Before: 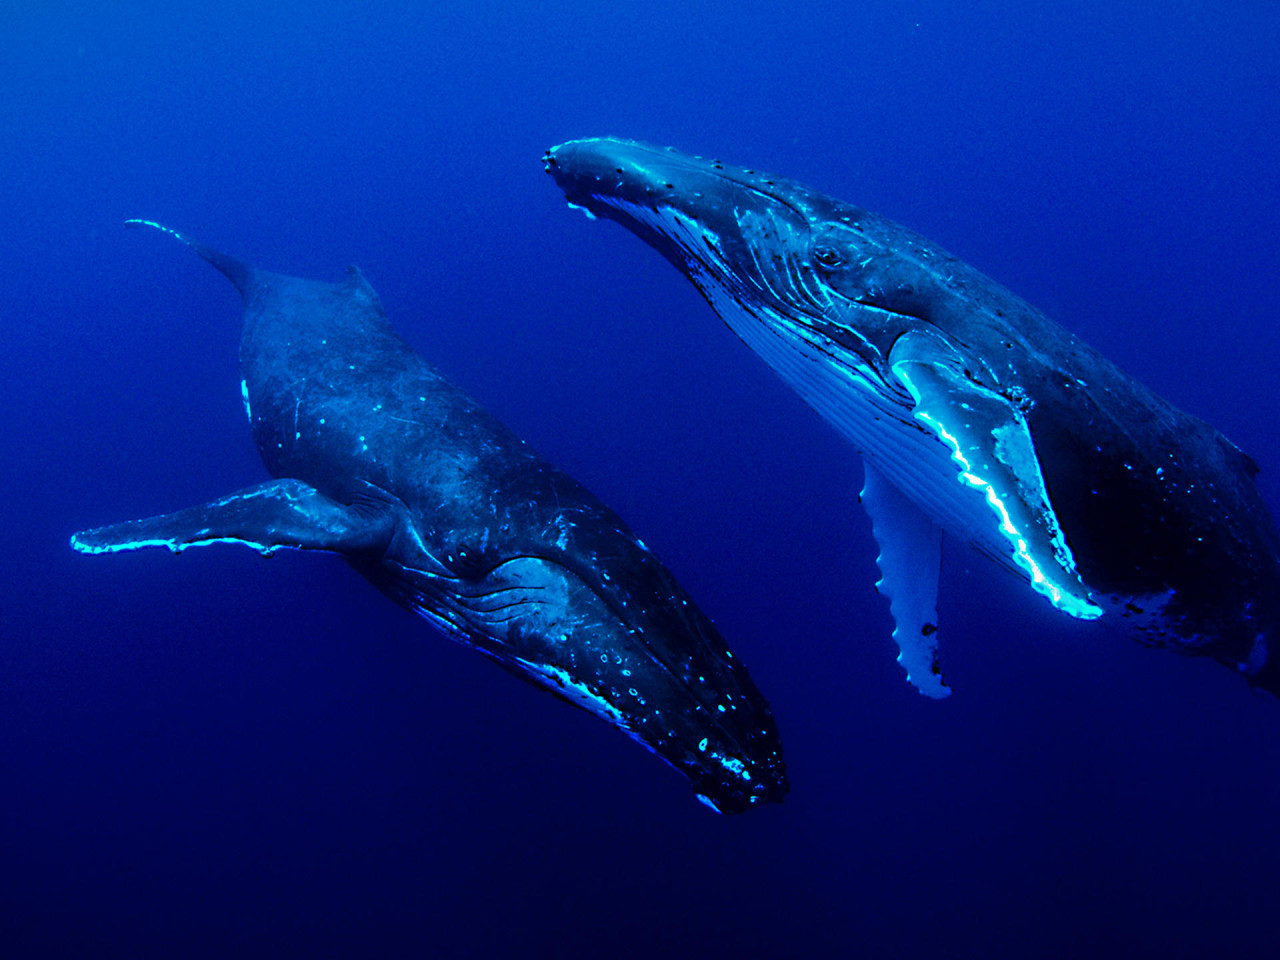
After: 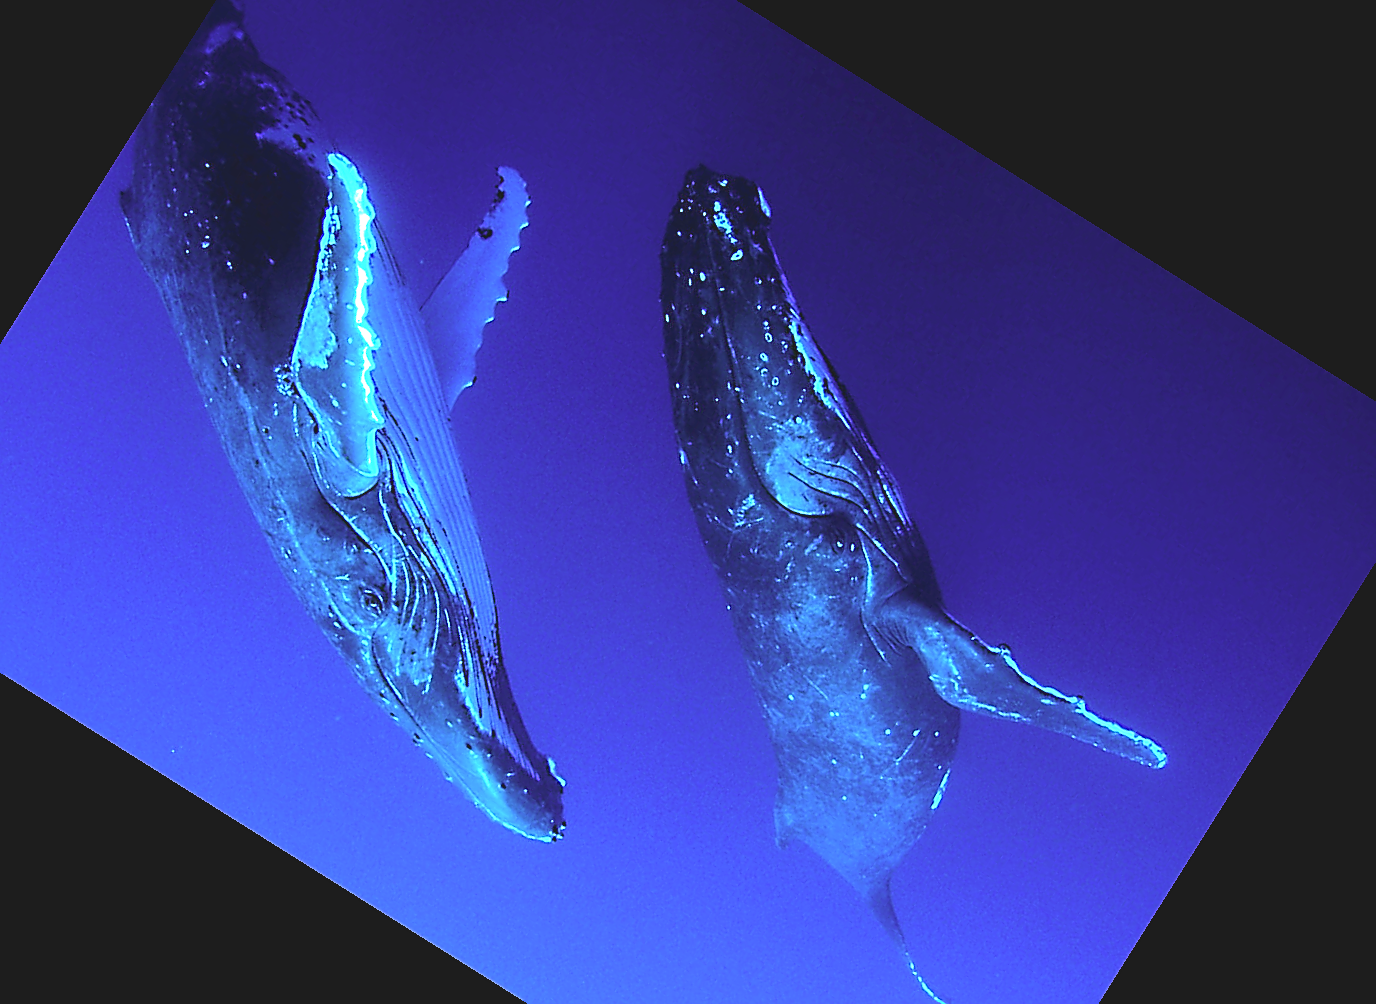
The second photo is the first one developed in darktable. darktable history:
exposure: black level correction 0, exposure 1.2 EV, compensate highlight preservation false
sharpen: radius 1.376, amount 1.238, threshold 0.847
crop and rotate: angle 147.89°, left 9.225%, top 15.627%, right 4.435%, bottom 17.11%
contrast brightness saturation: contrast -0.169, brightness 0.043, saturation -0.14
